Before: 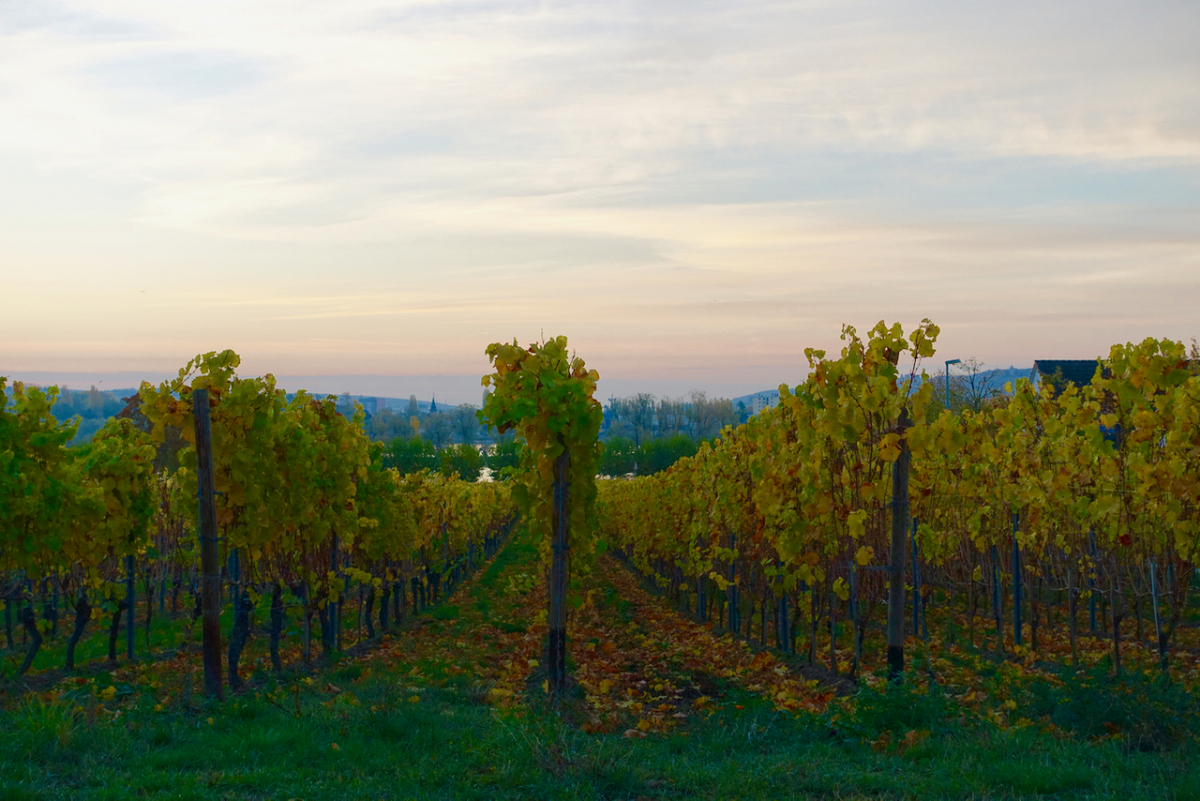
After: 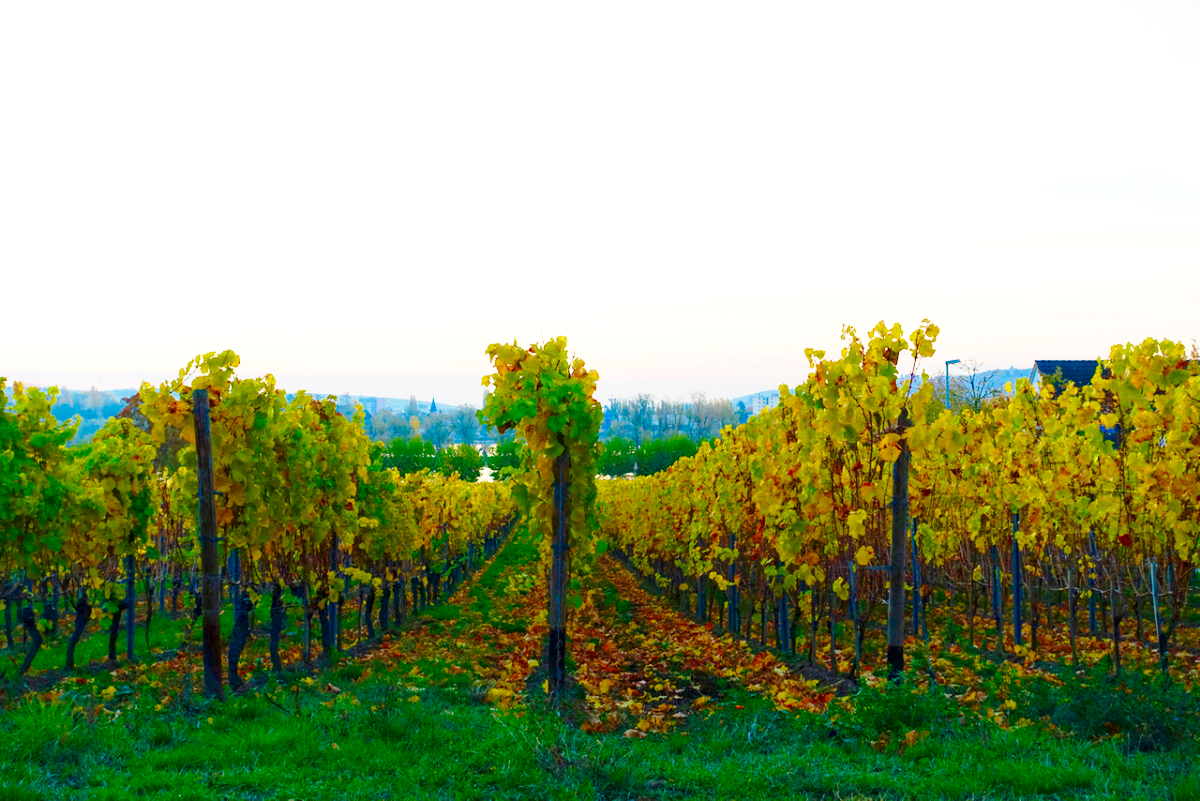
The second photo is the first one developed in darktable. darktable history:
tone equalizer: on, module defaults
exposure: black level correction 0, exposure 0.9 EV, compensate highlight preservation false
base curve: curves: ch0 [(0, 0) (0.028, 0.03) (0.121, 0.232) (0.46, 0.748) (0.859, 0.968) (1, 1)], preserve colors none
